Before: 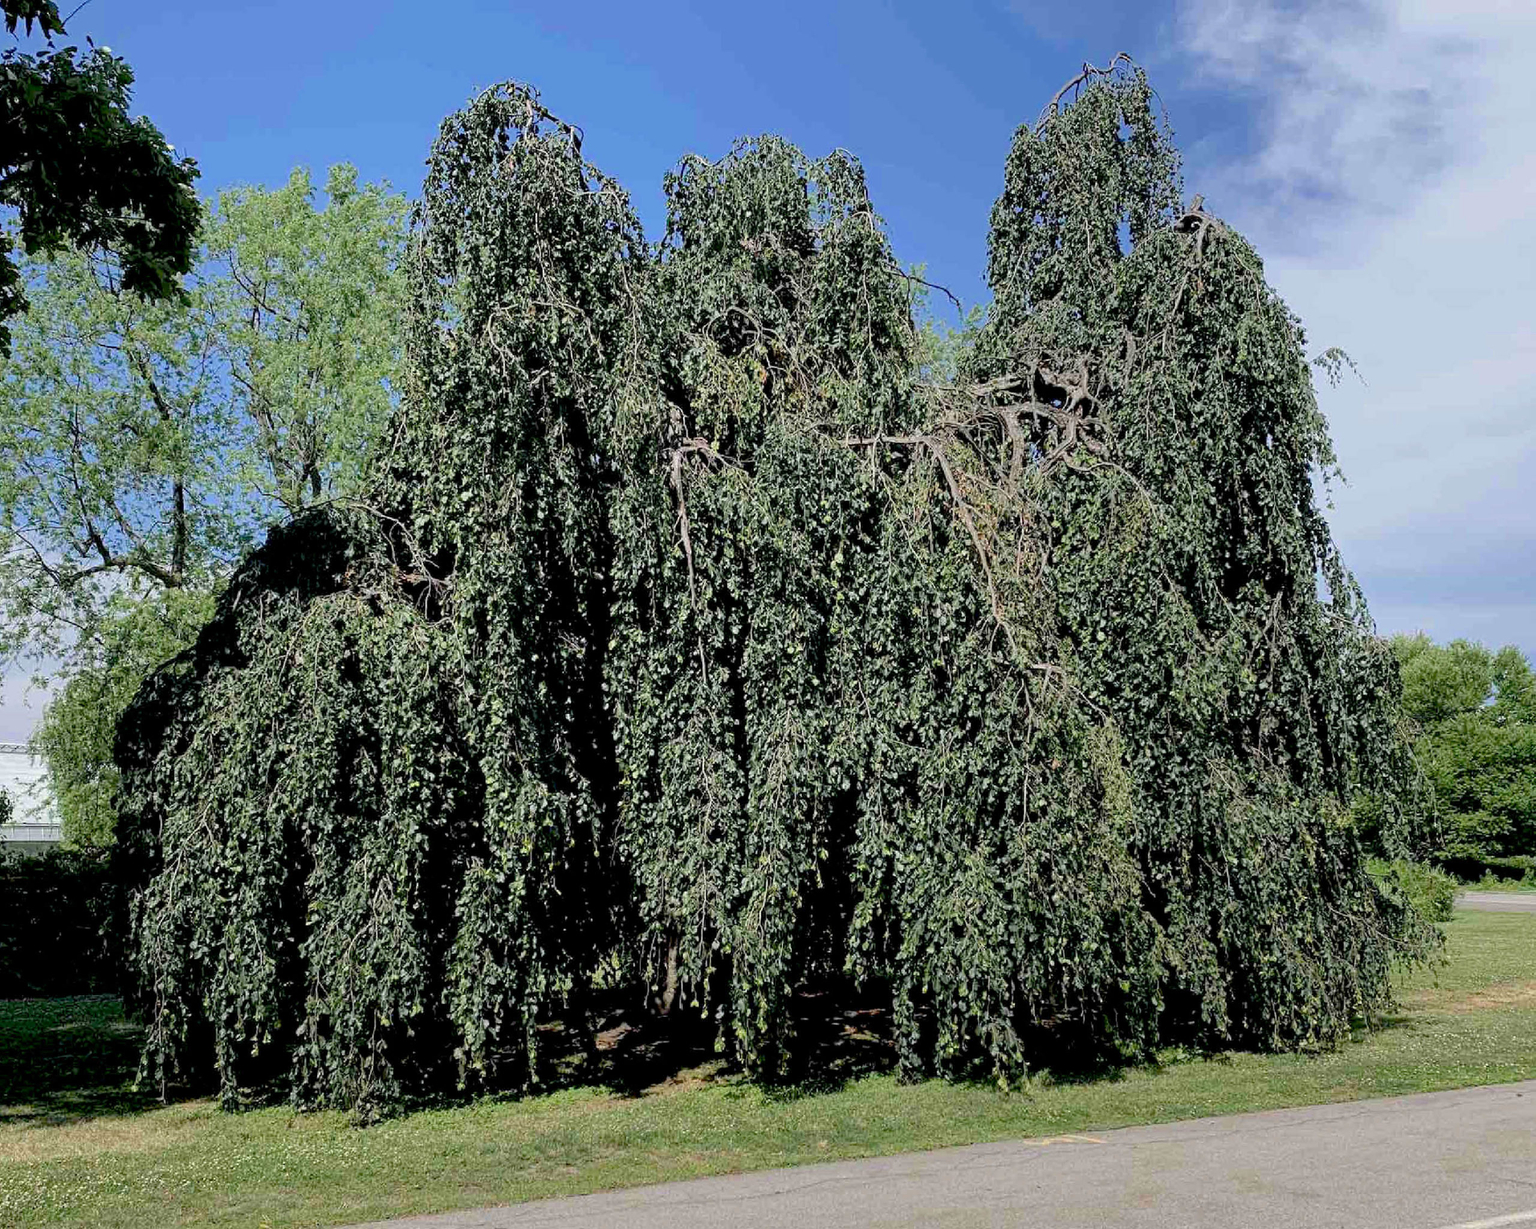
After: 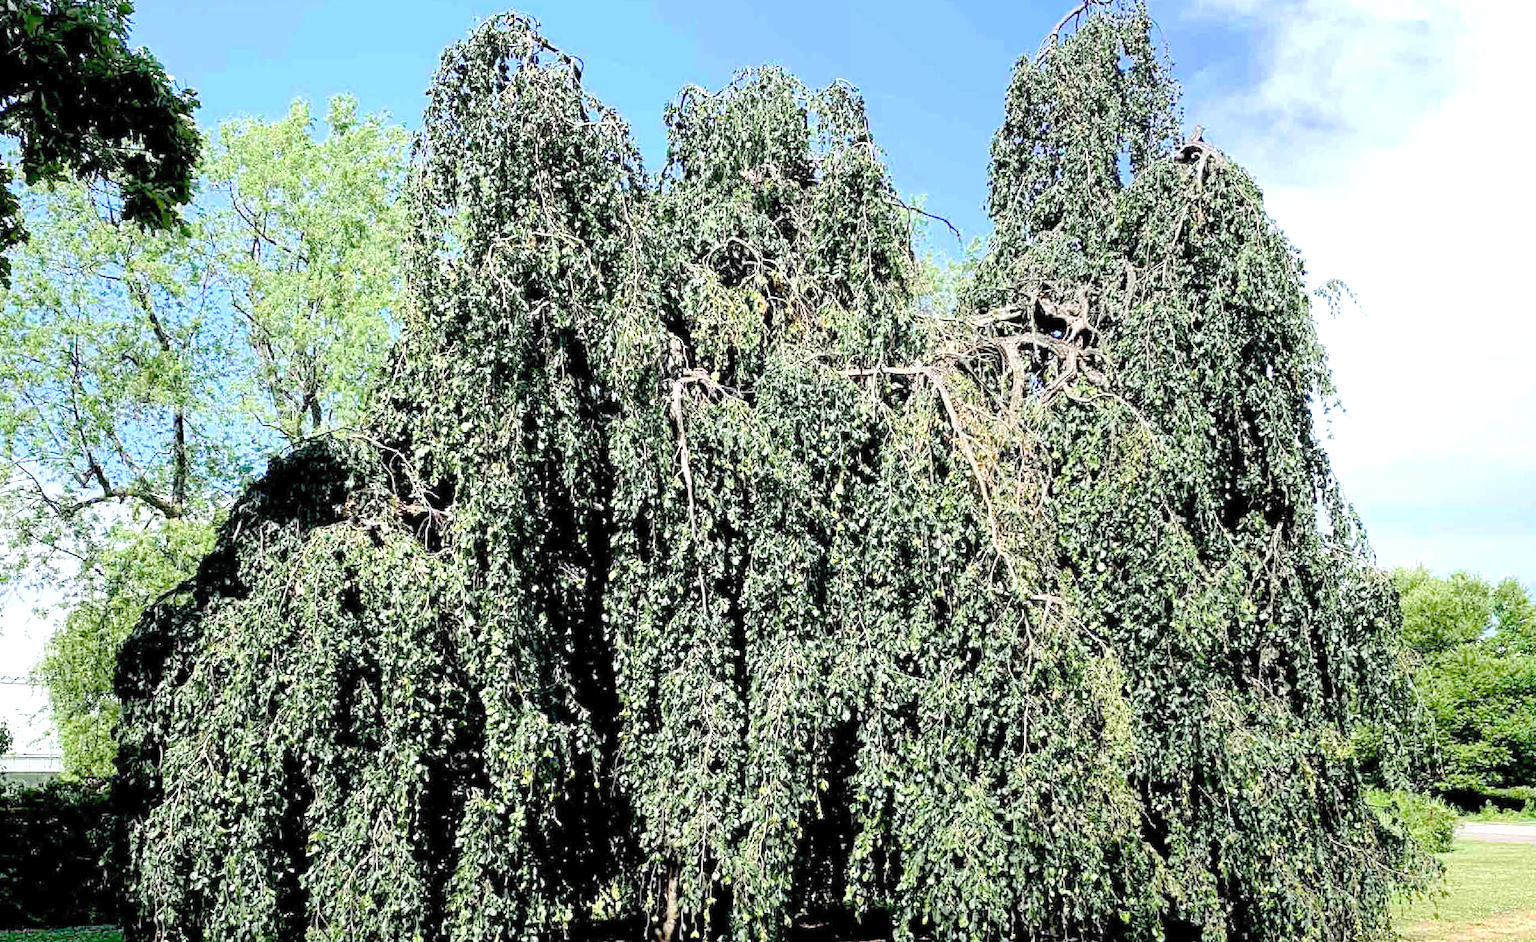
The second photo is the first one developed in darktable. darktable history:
exposure: exposure 1.089 EV, compensate highlight preservation false
color balance rgb: perceptual saturation grading › global saturation 20%, perceptual saturation grading › highlights -25%, perceptual saturation grading › shadows 25%
contrast brightness saturation: brightness 0.15
crop: top 5.667%, bottom 17.637%
